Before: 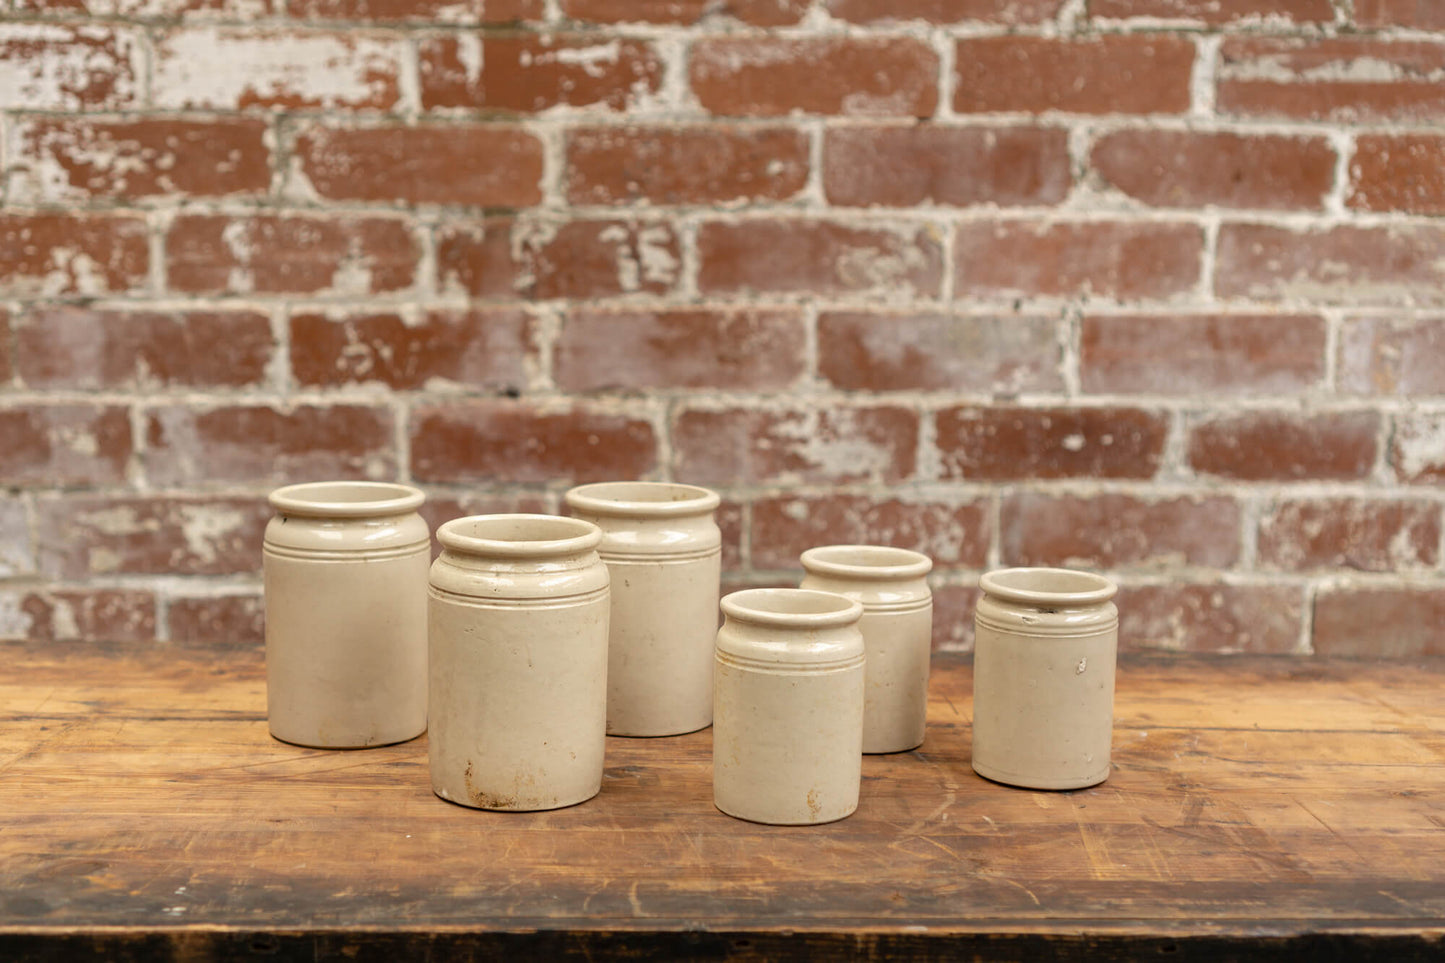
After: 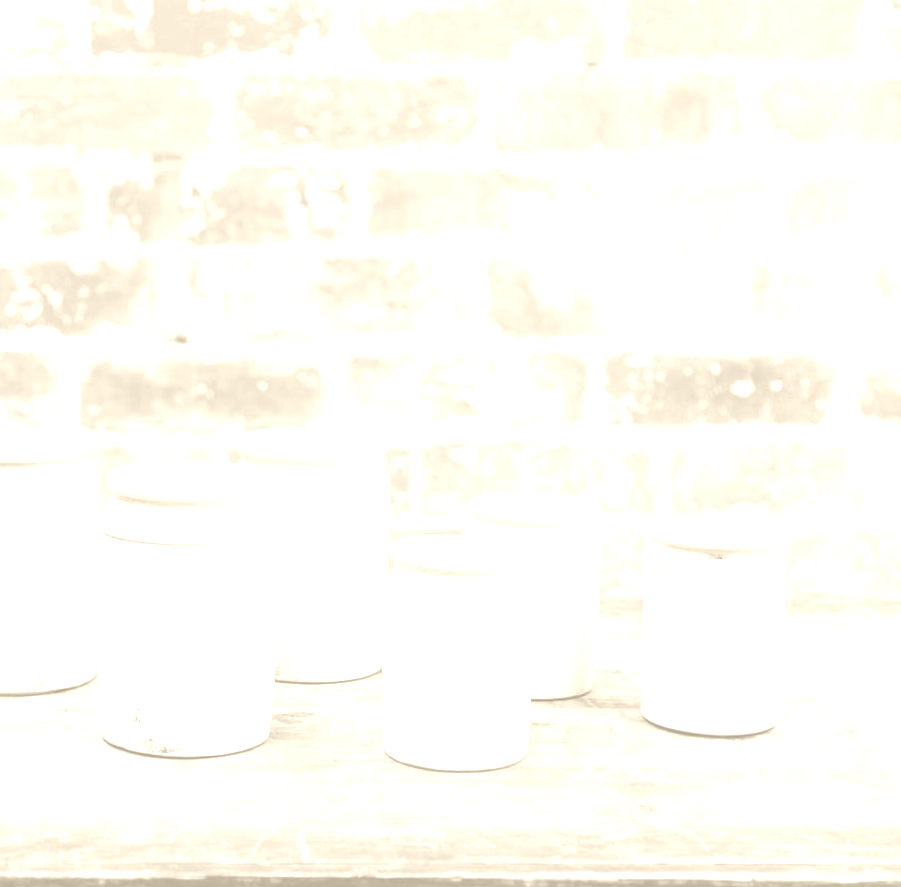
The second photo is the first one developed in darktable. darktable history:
crop and rotate: left 22.918%, top 5.629%, right 14.711%, bottom 2.247%
contrast brightness saturation: contrast 0.43, brightness 0.56, saturation -0.19
color contrast: green-magenta contrast 0, blue-yellow contrast 0
colorize: hue 36°, saturation 71%, lightness 80.79%
